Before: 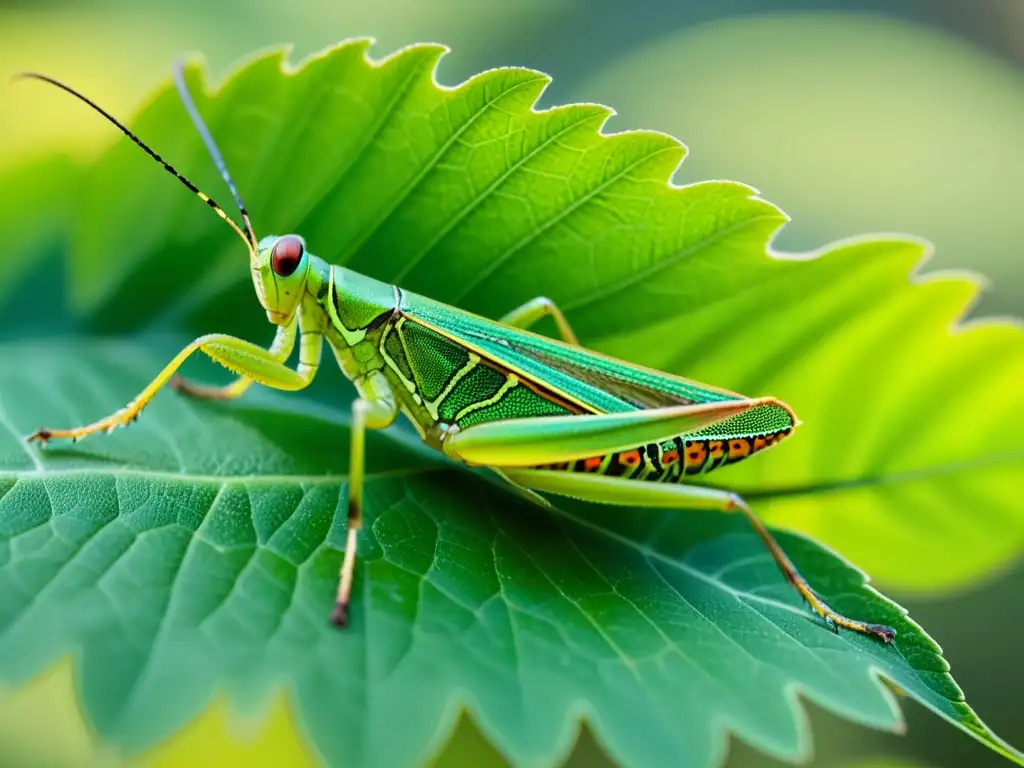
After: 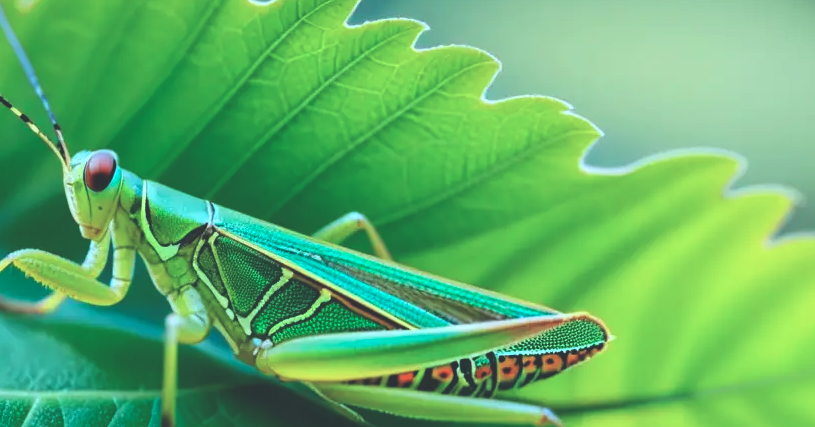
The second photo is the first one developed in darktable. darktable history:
color correction: highlights a* -10.47, highlights b* -18.66
crop: left 18.355%, top 11.116%, right 2.049%, bottom 33.214%
exposure: black level correction -0.029, compensate exposure bias true, compensate highlight preservation false
